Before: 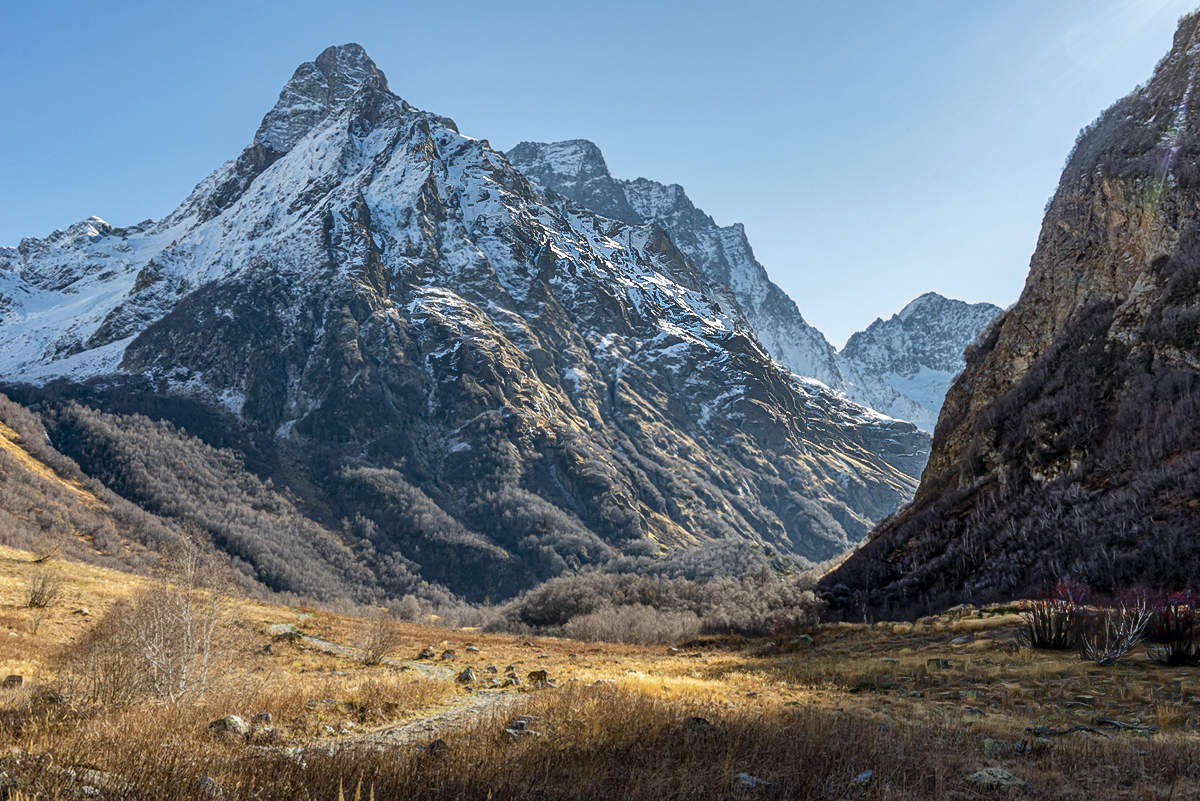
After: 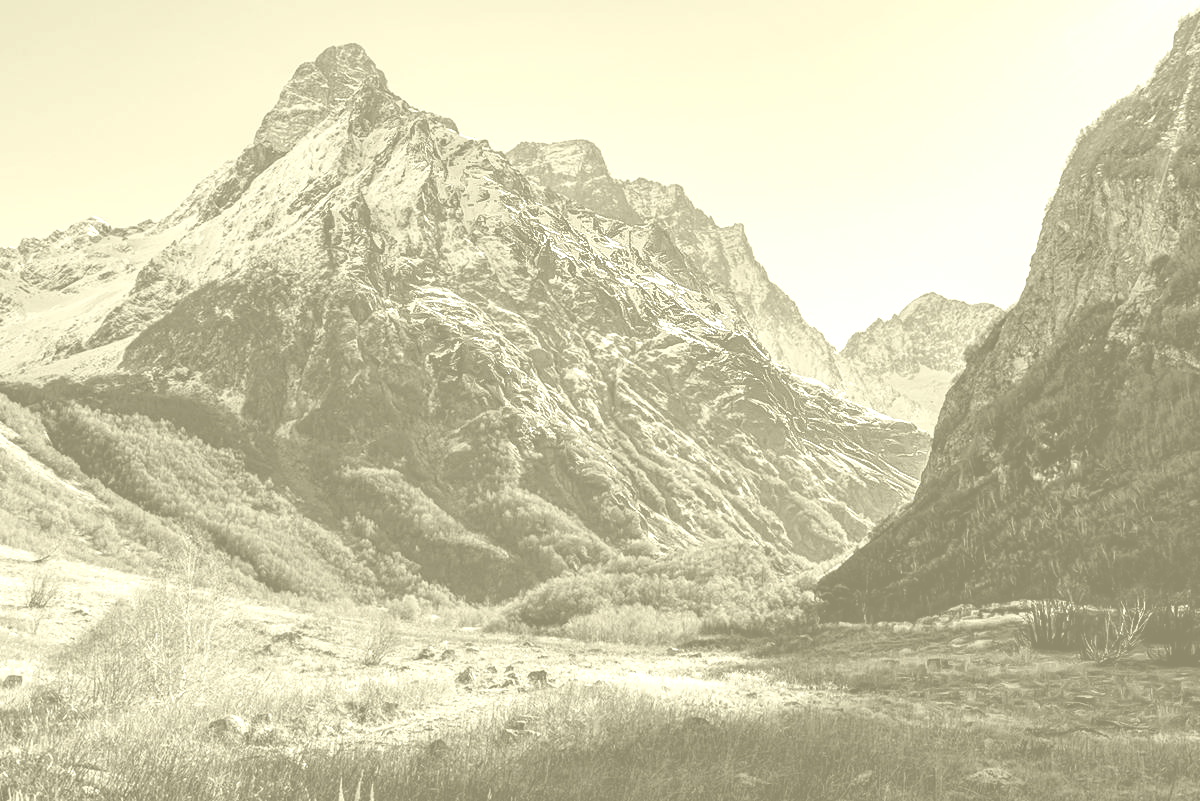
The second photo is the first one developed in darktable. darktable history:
tone equalizer: -8 EV -0.75 EV, -7 EV -0.7 EV, -6 EV -0.6 EV, -5 EV -0.4 EV, -3 EV 0.4 EV, -2 EV 0.6 EV, -1 EV 0.7 EV, +0 EV 0.75 EV, edges refinement/feathering 500, mask exposure compensation -1.57 EV, preserve details no
colorize: hue 43.2°, saturation 40%, version 1
